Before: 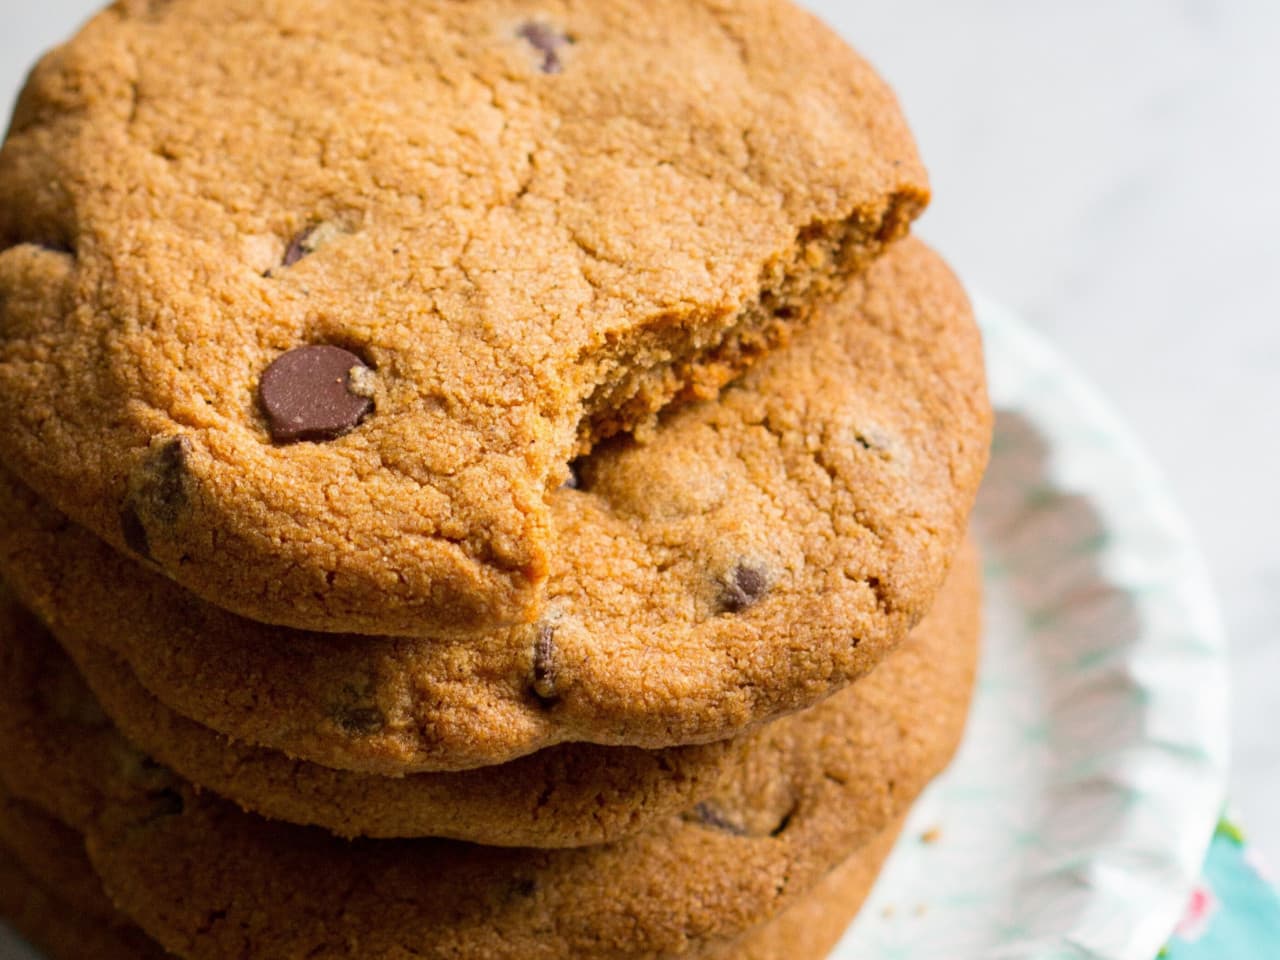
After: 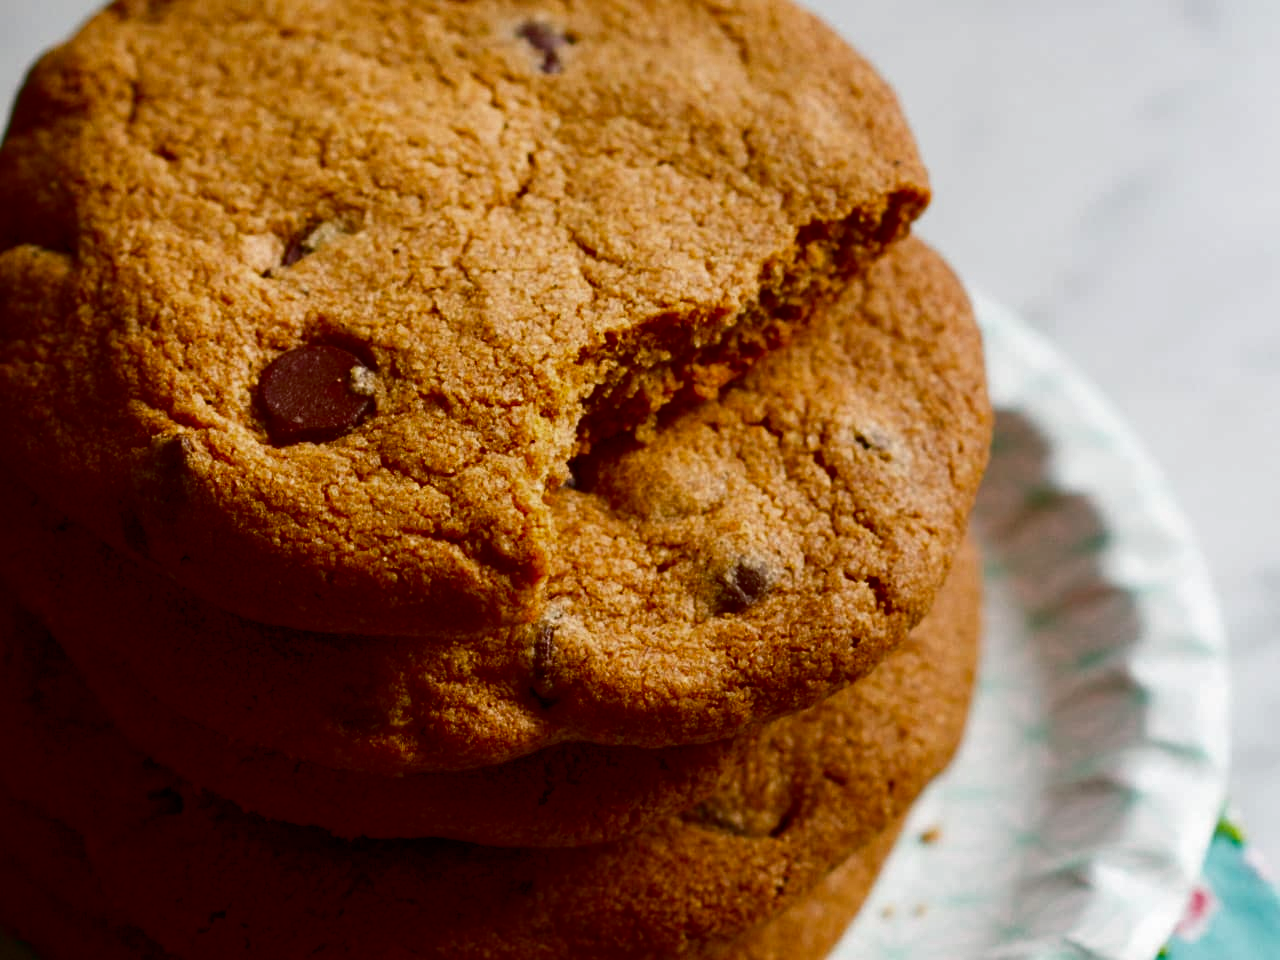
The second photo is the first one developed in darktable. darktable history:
contrast brightness saturation: contrast 0.09, brightness -0.59, saturation 0.17
color balance rgb: perceptual saturation grading › global saturation 20%, perceptual saturation grading › highlights -25%, perceptual saturation grading › shadows 25%
